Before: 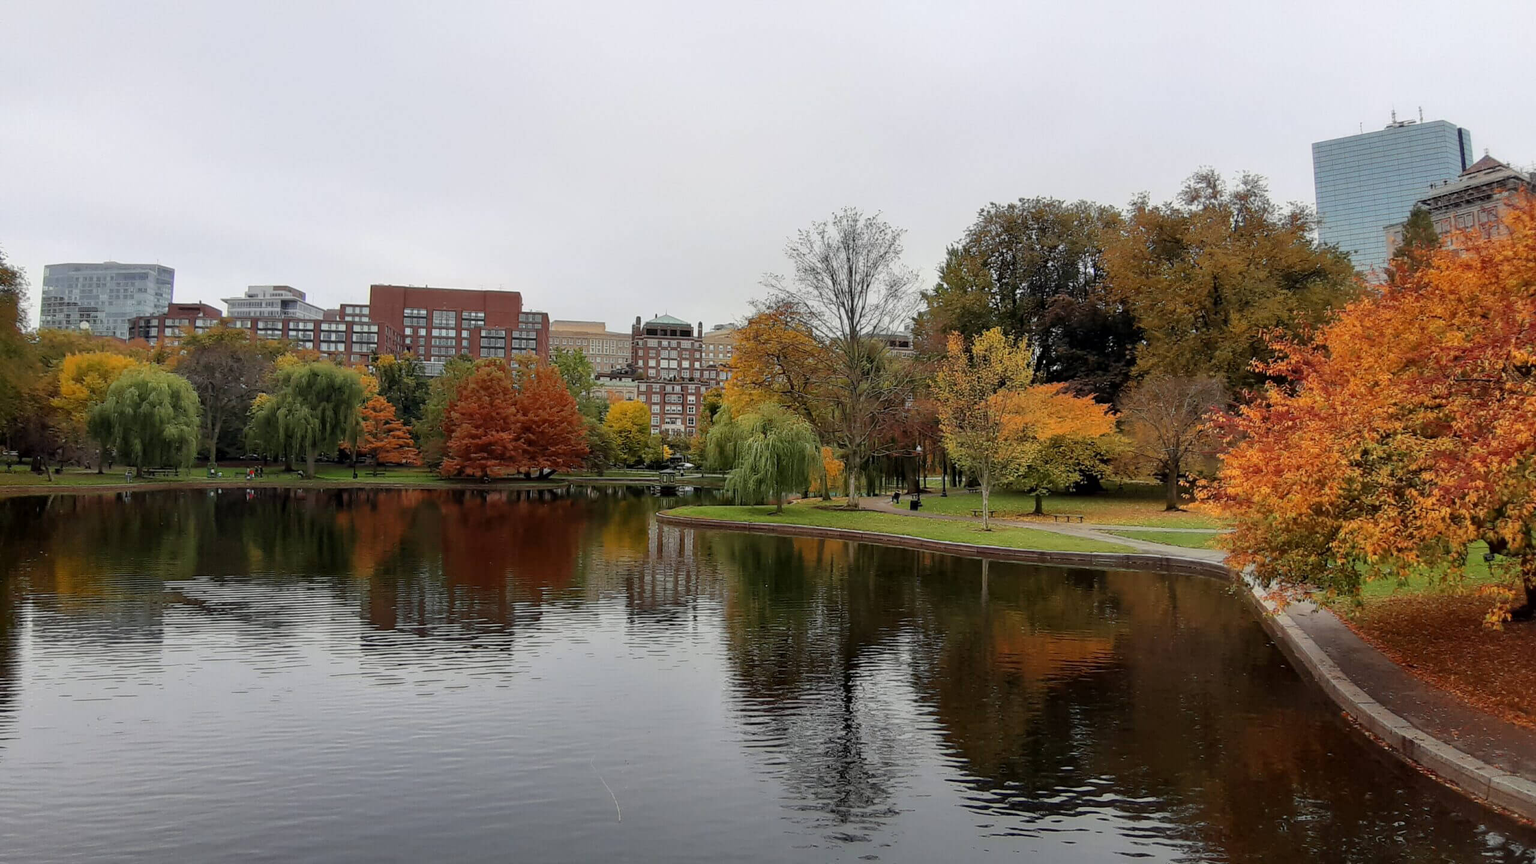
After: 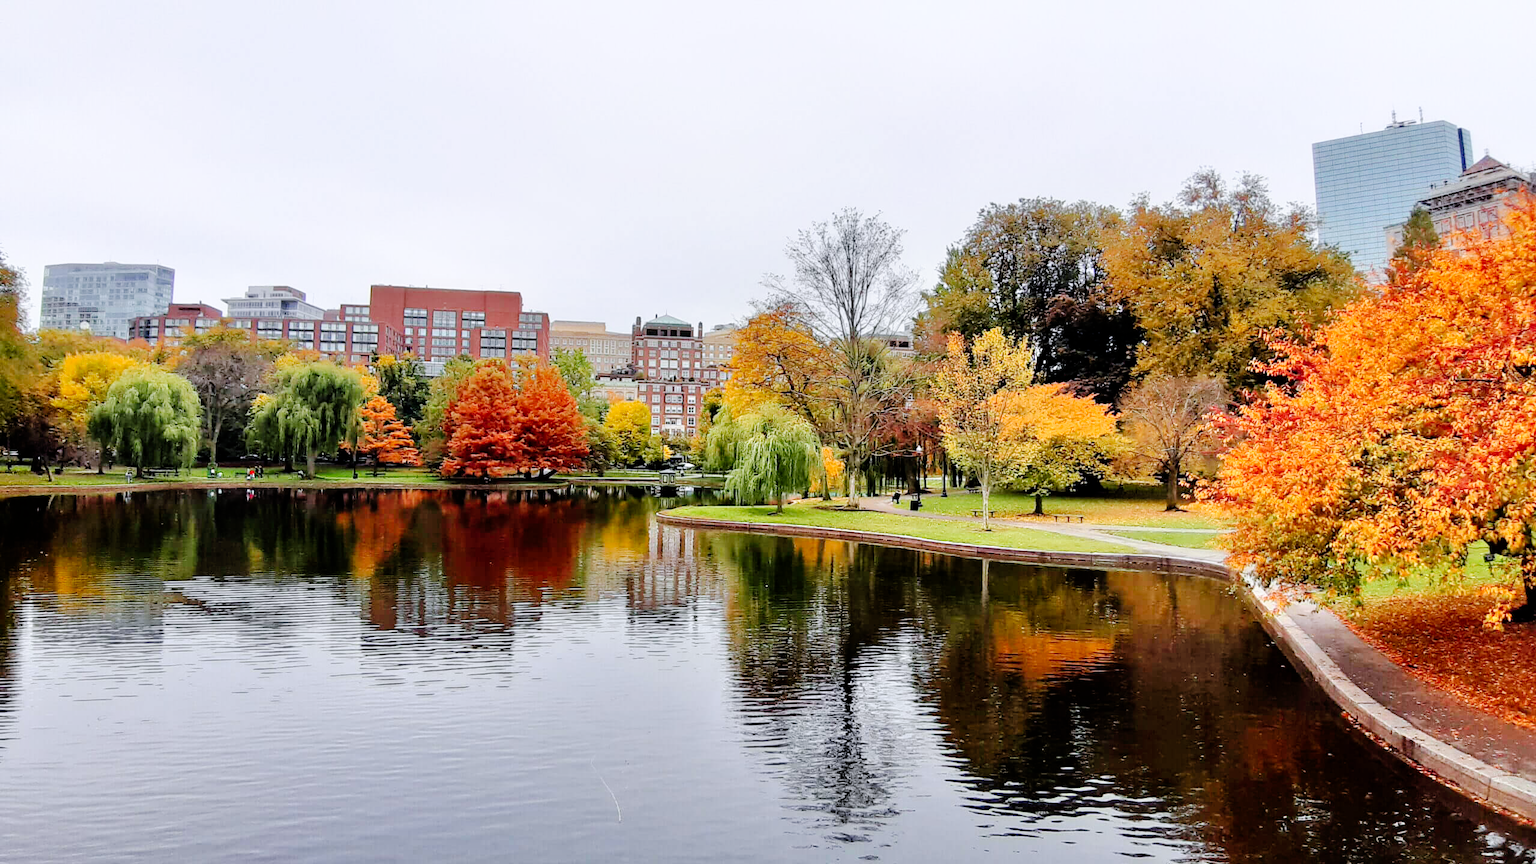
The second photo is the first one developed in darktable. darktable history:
color calibration: illuminant as shot in camera, x 0.358, y 0.373, temperature 4628.91 K
tone equalizer: -7 EV 0.15 EV, -6 EV 0.6 EV, -5 EV 1.15 EV, -4 EV 1.33 EV, -3 EV 1.15 EV, -2 EV 0.6 EV, -1 EV 0.15 EV, mask exposure compensation -0.5 EV
tone curve: curves: ch0 [(0, 0) (0.003, 0) (0.011, 0.001) (0.025, 0.003) (0.044, 0.005) (0.069, 0.011) (0.1, 0.021) (0.136, 0.035) (0.177, 0.079) (0.224, 0.134) (0.277, 0.219) (0.335, 0.315) (0.399, 0.42) (0.468, 0.529) (0.543, 0.636) (0.623, 0.727) (0.709, 0.805) (0.801, 0.88) (0.898, 0.957) (1, 1)], preserve colors none
